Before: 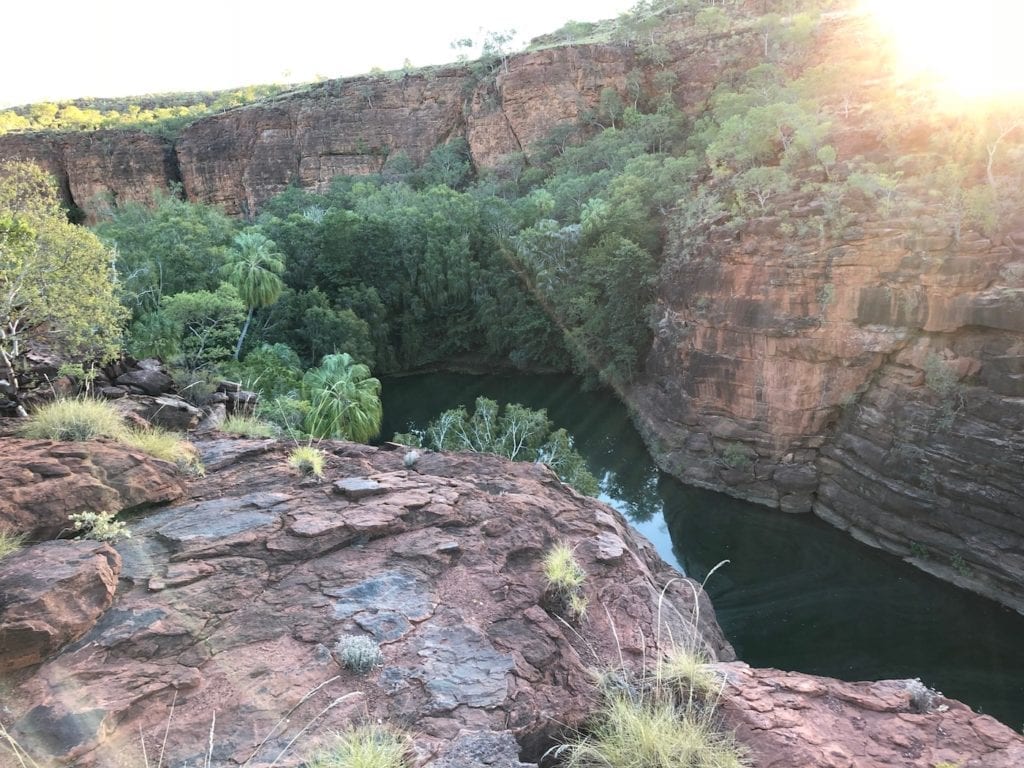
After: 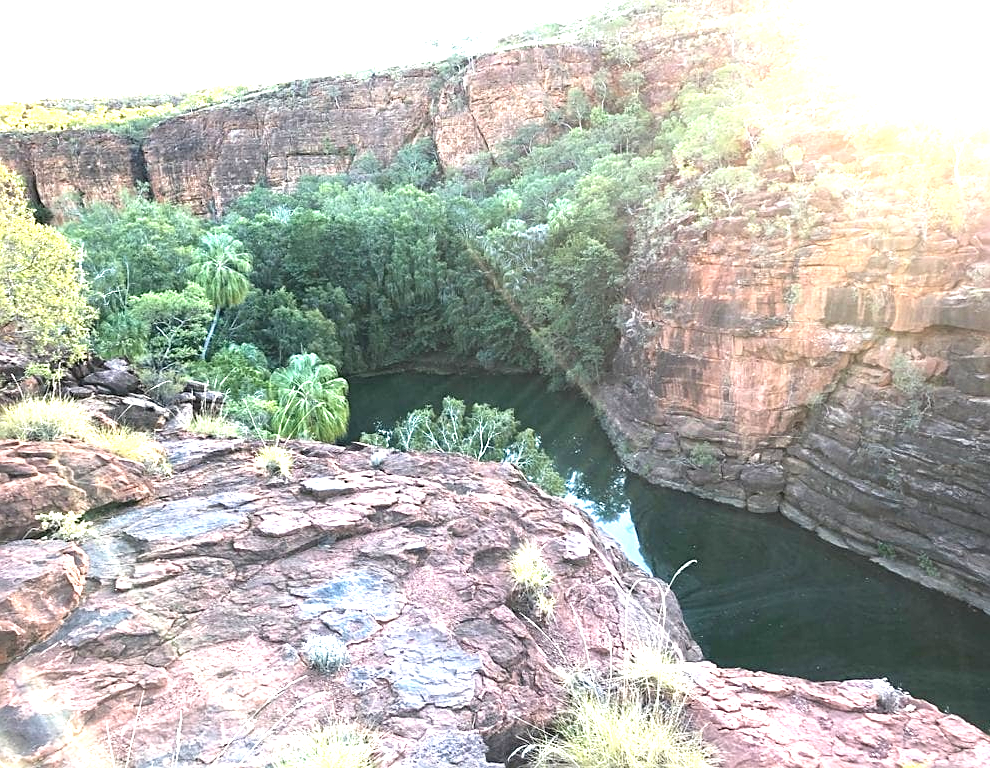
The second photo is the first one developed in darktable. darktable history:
exposure: black level correction 0, exposure 1.2 EV, compensate exposure bias true, compensate highlight preservation false
color balance: output saturation 110%
sharpen: on, module defaults
crop and rotate: left 3.238%
